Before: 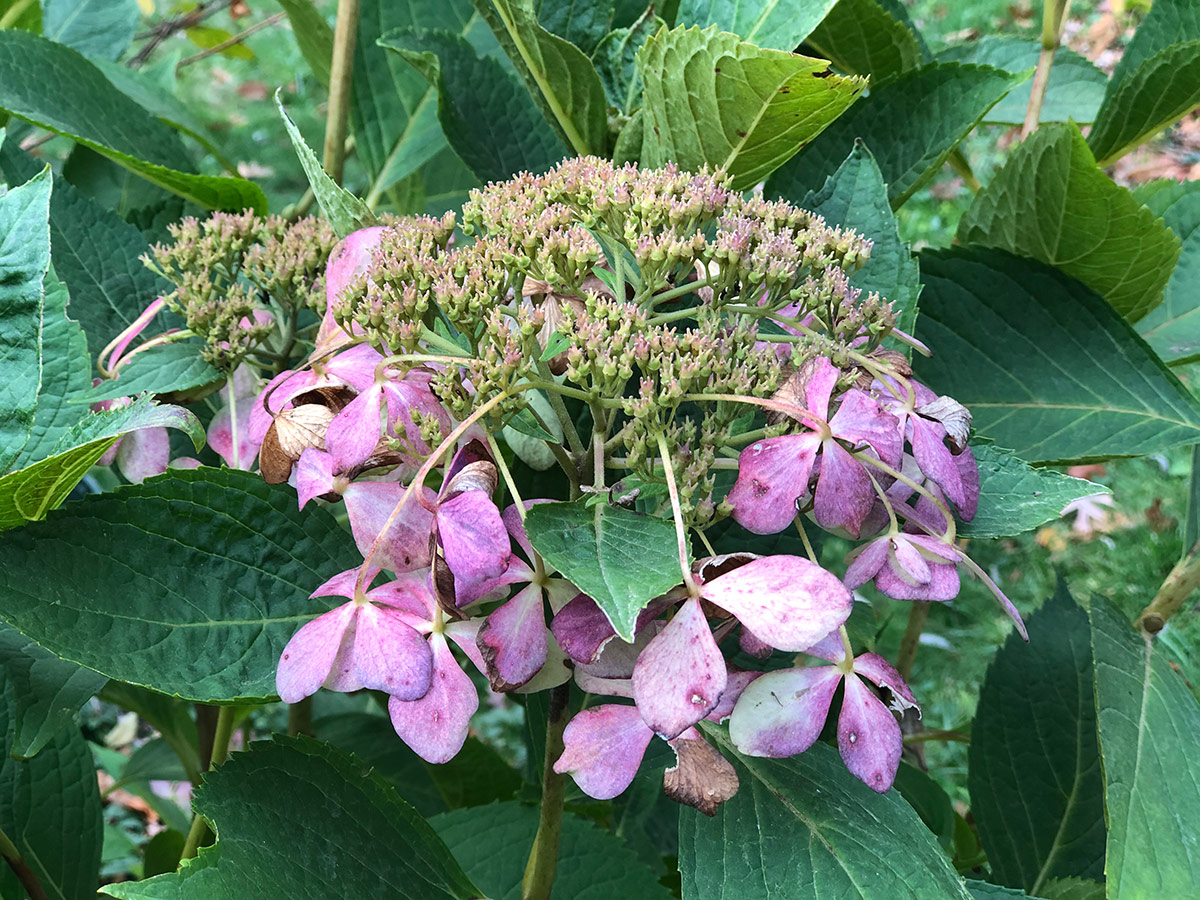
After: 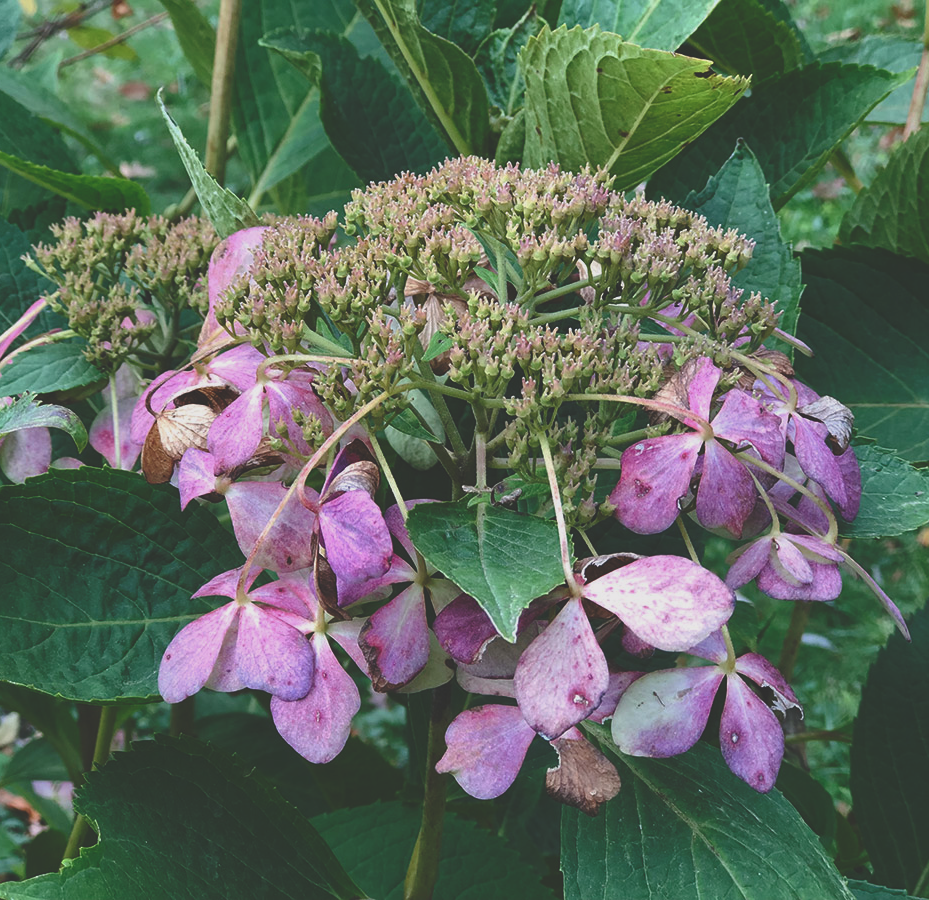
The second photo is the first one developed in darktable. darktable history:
crop: left 9.88%, right 12.664%
color balance rgb: shadows lift › chroma 1%, shadows lift › hue 113°, highlights gain › chroma 0.2%, highlights gain › hue 333°, perceptual saturation grading › global saturation 20%, perceptual saturation grading › highlights -50%, perceptual saturation grading › shadows 25%, contrast -10%
rgb curve: curves: ch0 [(0, 0.186) (0.314, 0.284) (0.775, 0.708) (1, 1)], compensate middle gray true, preserve colors none
